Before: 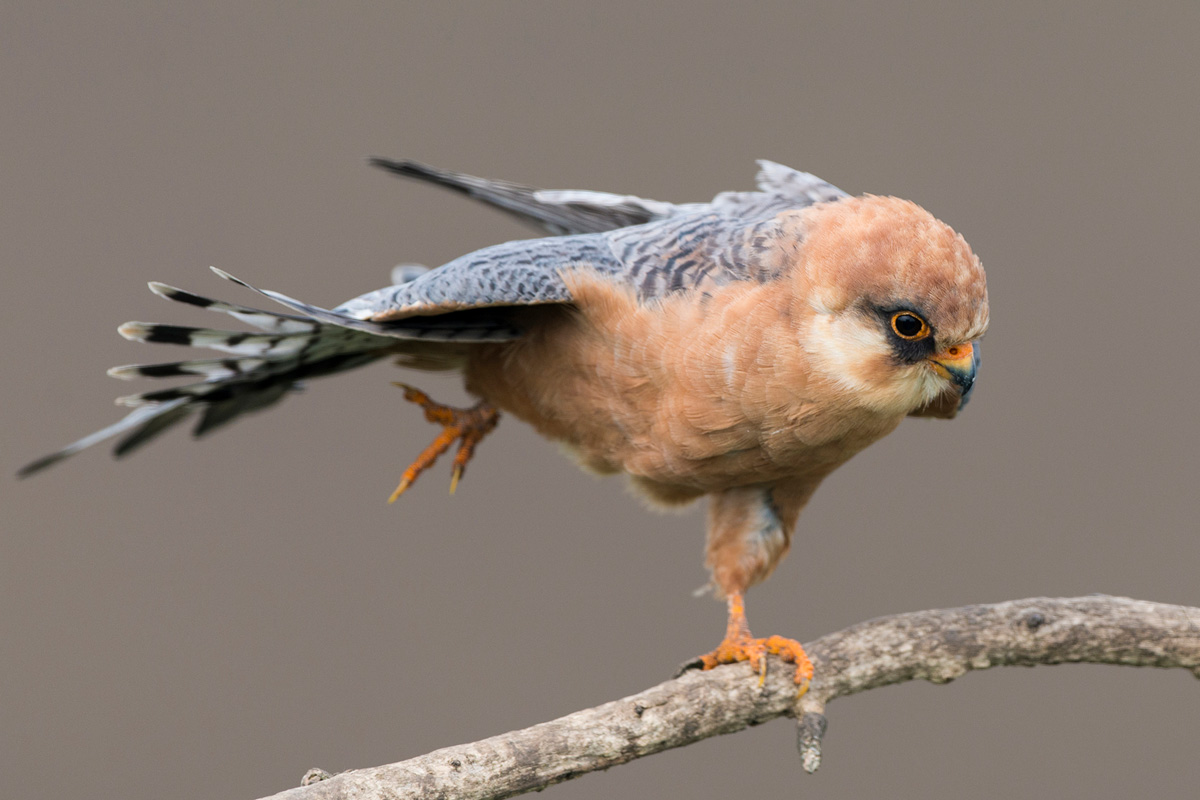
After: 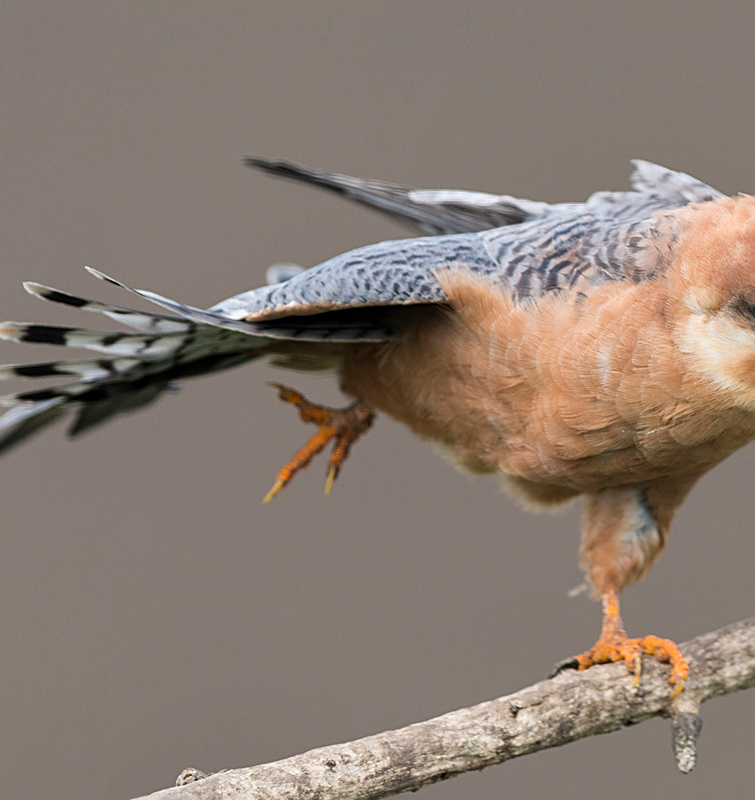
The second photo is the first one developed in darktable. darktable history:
shadows and highlights: low approximation 0.01, soften with gaussian
sharpen: on, module defaults
crop: left 10.464%, right 26.564%
